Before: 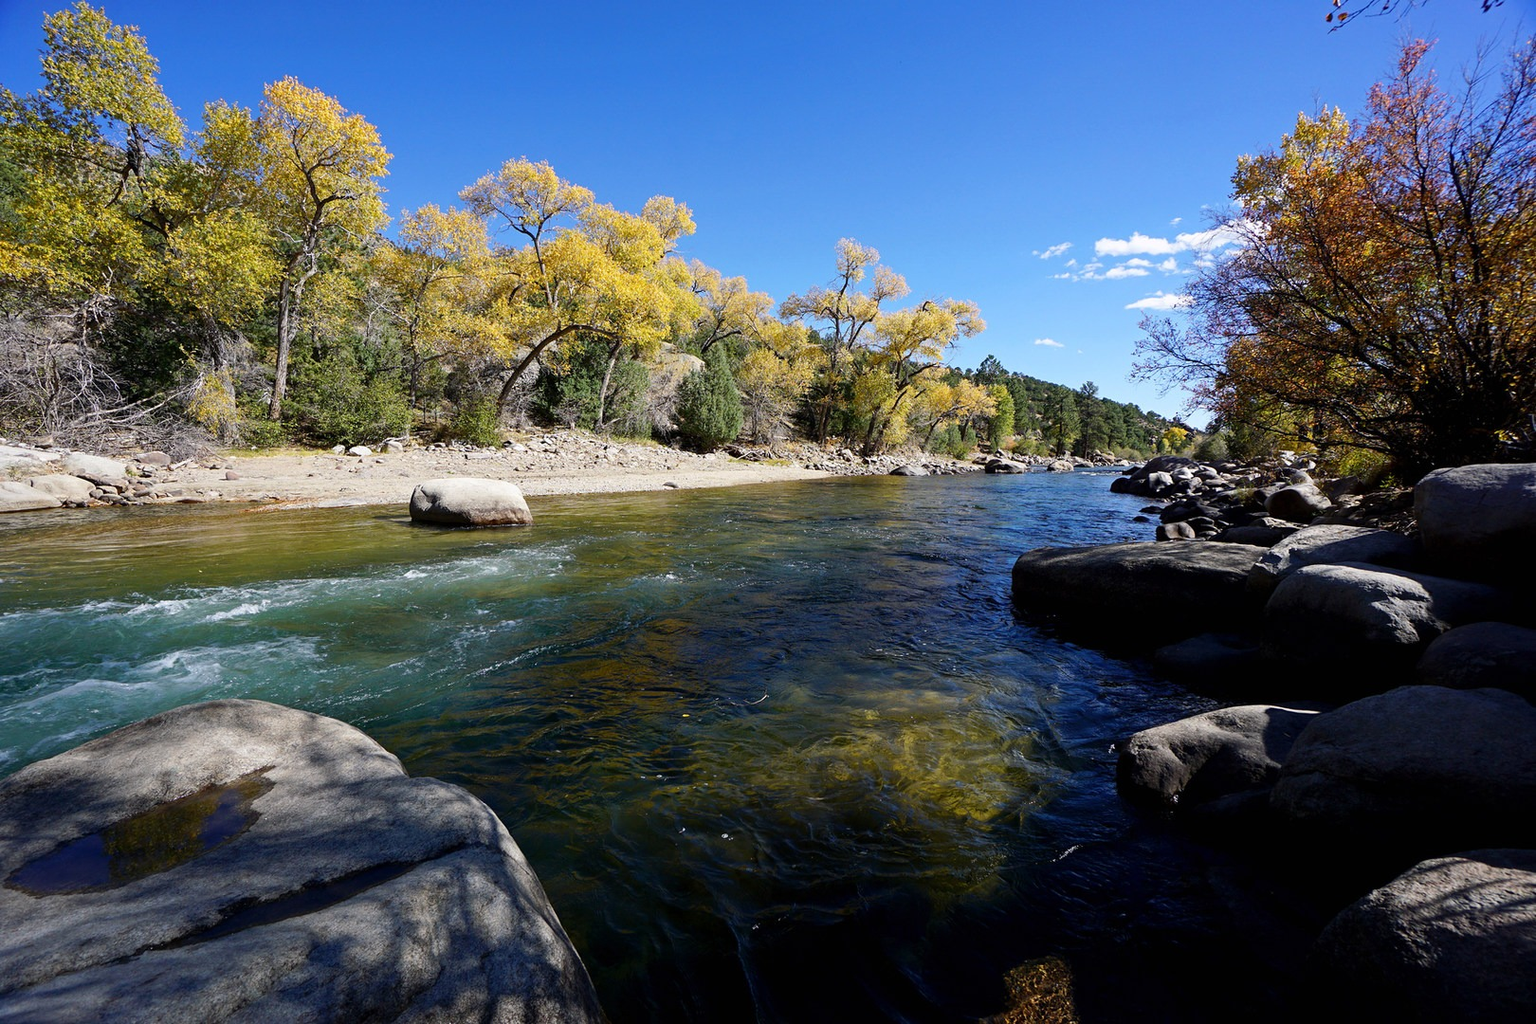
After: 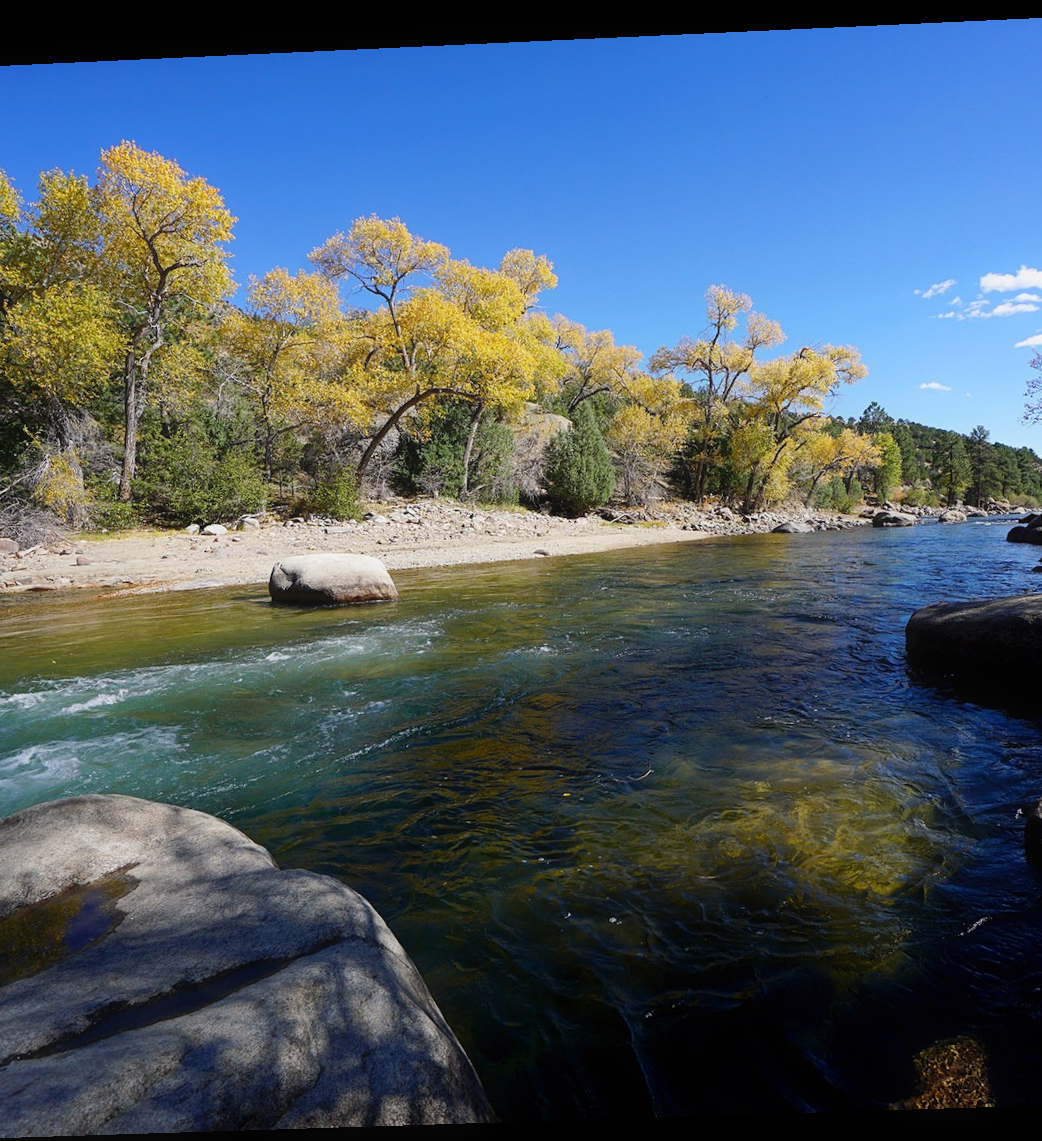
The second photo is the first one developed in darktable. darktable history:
rotate and perspective: rotation -2.22°, lens shift (horizontal) -0.022, automatic cropping off
crop: left 10.644%, right 26.528%
contrast equalizer: y [[0.5, 0.486, 0.447, 0.446, 0.489, 0.5], [0.5 ×6], [0.5 ×6], [0 ×6], [0 ×6]]
